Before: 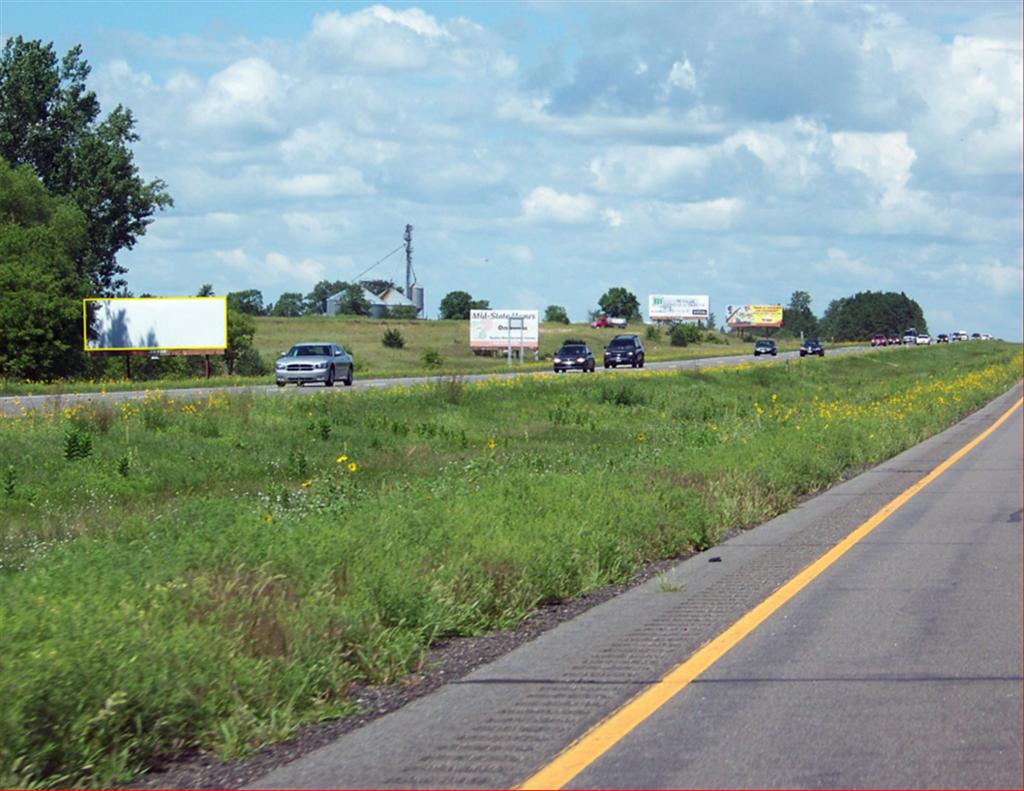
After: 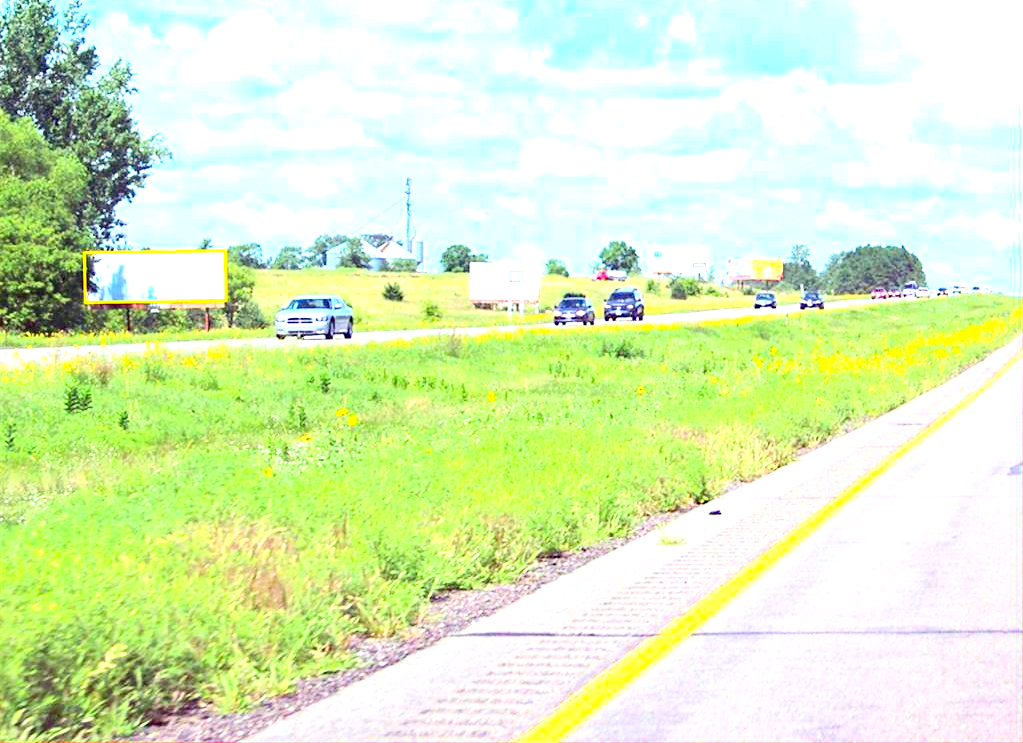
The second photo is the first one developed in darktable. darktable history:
crop and rotate: top 6.032%
exposure: exposure 2.25 EV, compensate highlight preservation false
contrast brightness saturation: contrast 0.198, brightness 0.17, saturation 0.215
haze removal: compatibility mode true, adaptive false
